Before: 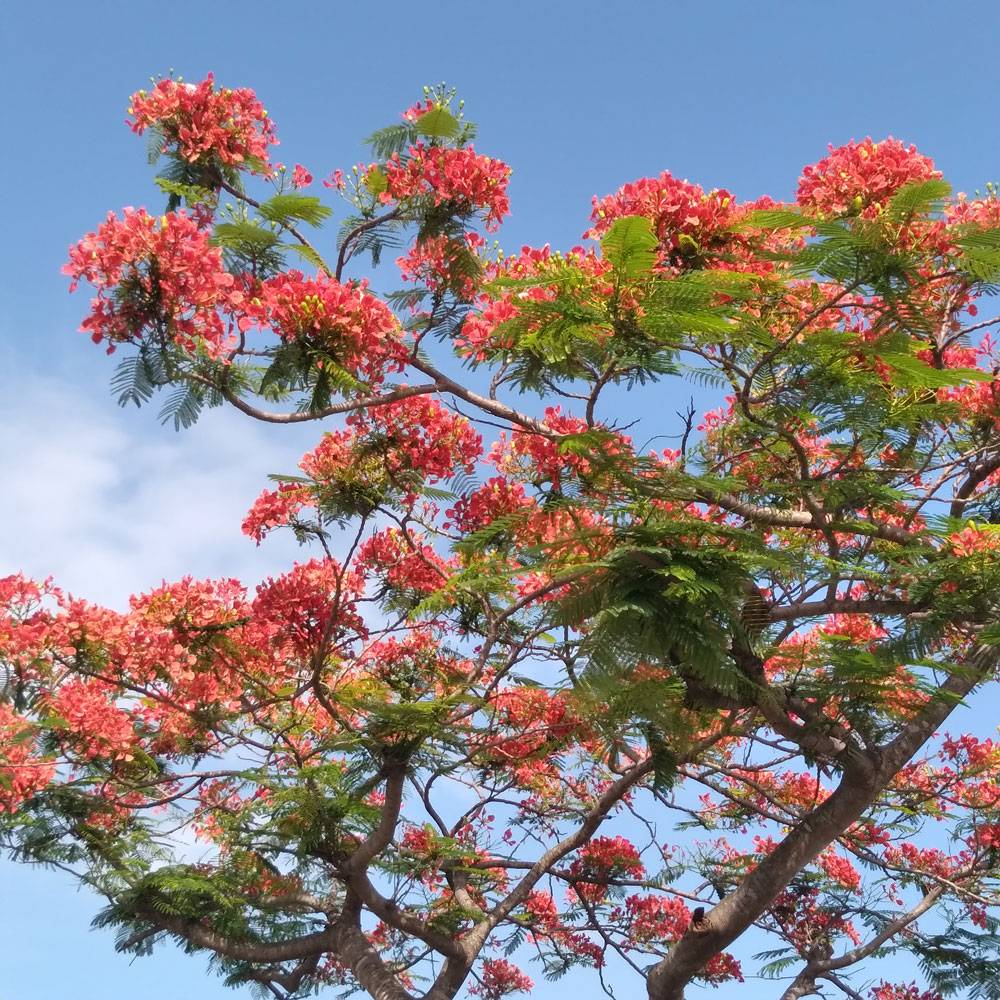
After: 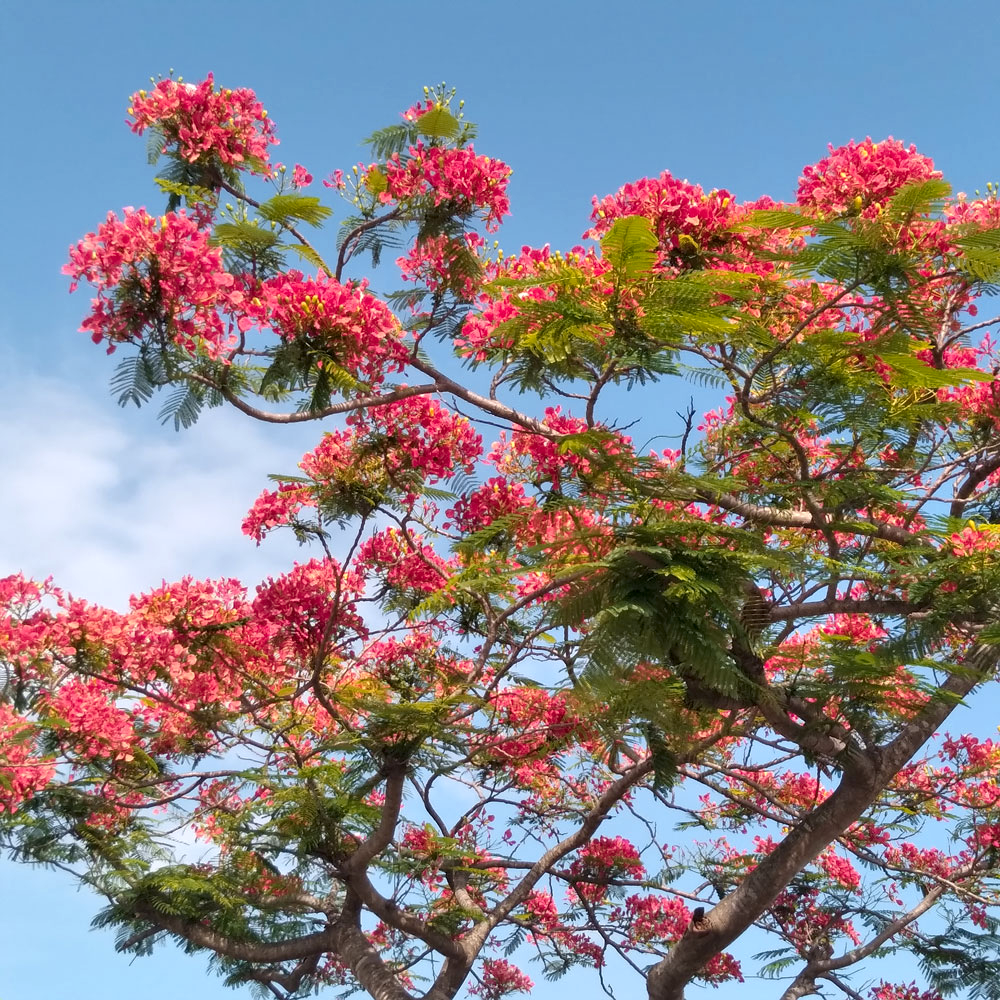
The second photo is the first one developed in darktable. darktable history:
color zones: curves: ch1 [(0.239, 0.552) (0.75, 0.5)]; ch2 [(0.25, 0.462) (0.749, 0.457)]
local contrast: highlights 107%, shadows 102%, detail 119%, midtone range 0.2
